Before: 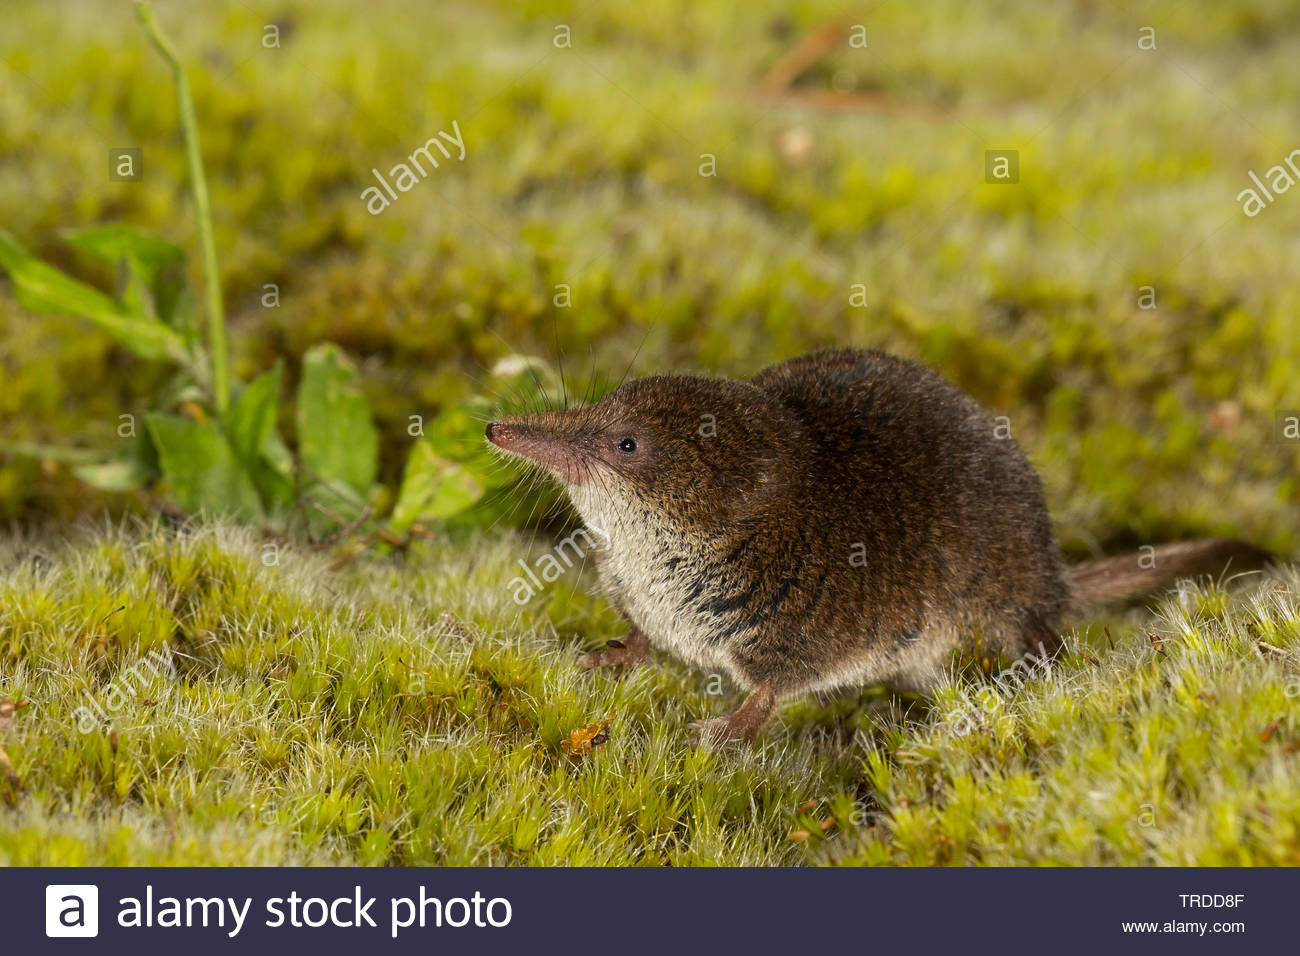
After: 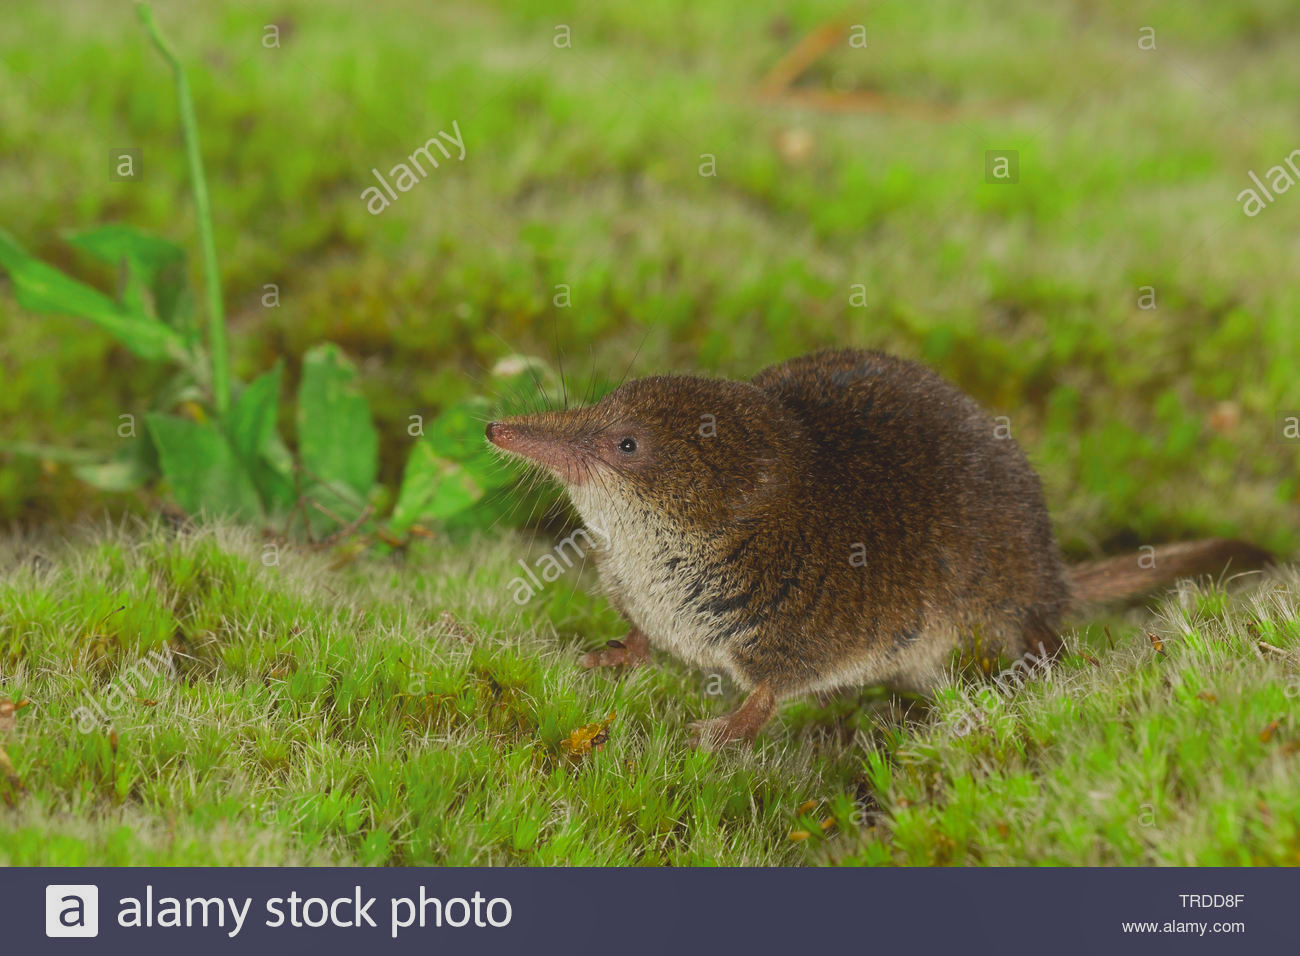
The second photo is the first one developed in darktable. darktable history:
color zones: curves: ch2 [(0, 0.5) (0.143, 0.517) (0.286, 0.571) (0.429, 0.522) (0.571, 0.5) (0.714, 0.5) (0.857, 0.5) (1, 0.5)]
local contrast: detail 70%
